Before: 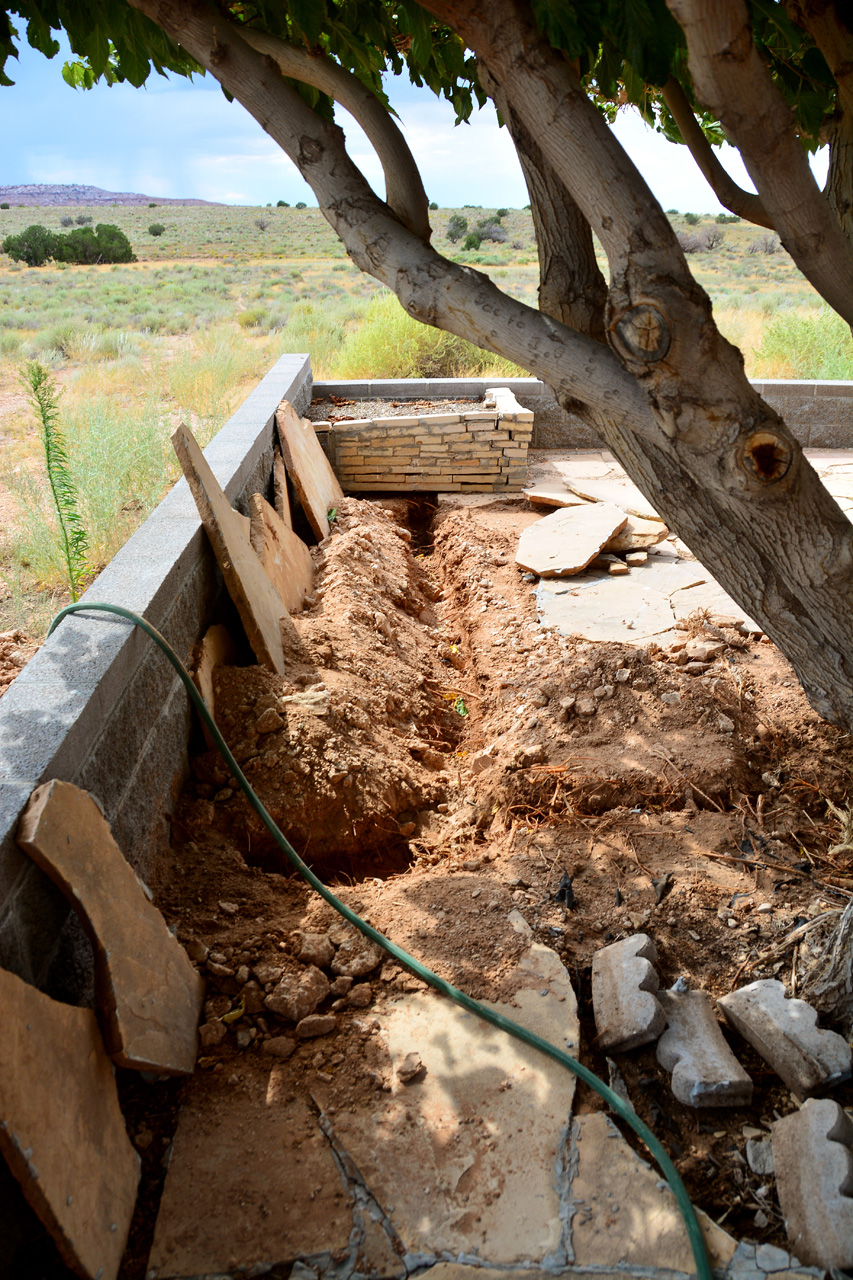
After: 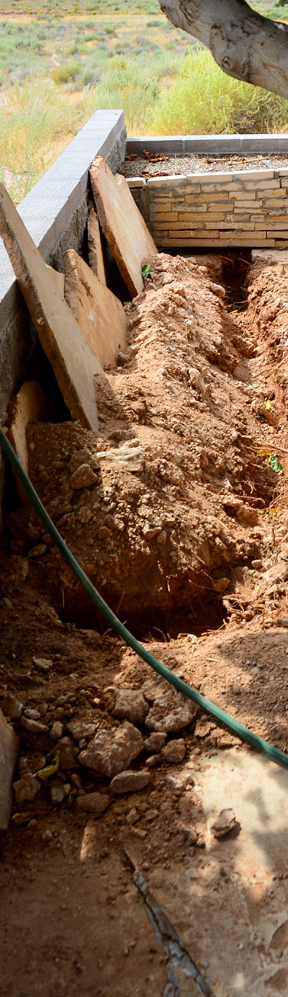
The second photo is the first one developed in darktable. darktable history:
crop and rotate: left 21.89%, top 19.102%, right 44.329%, bottom 3.004%
